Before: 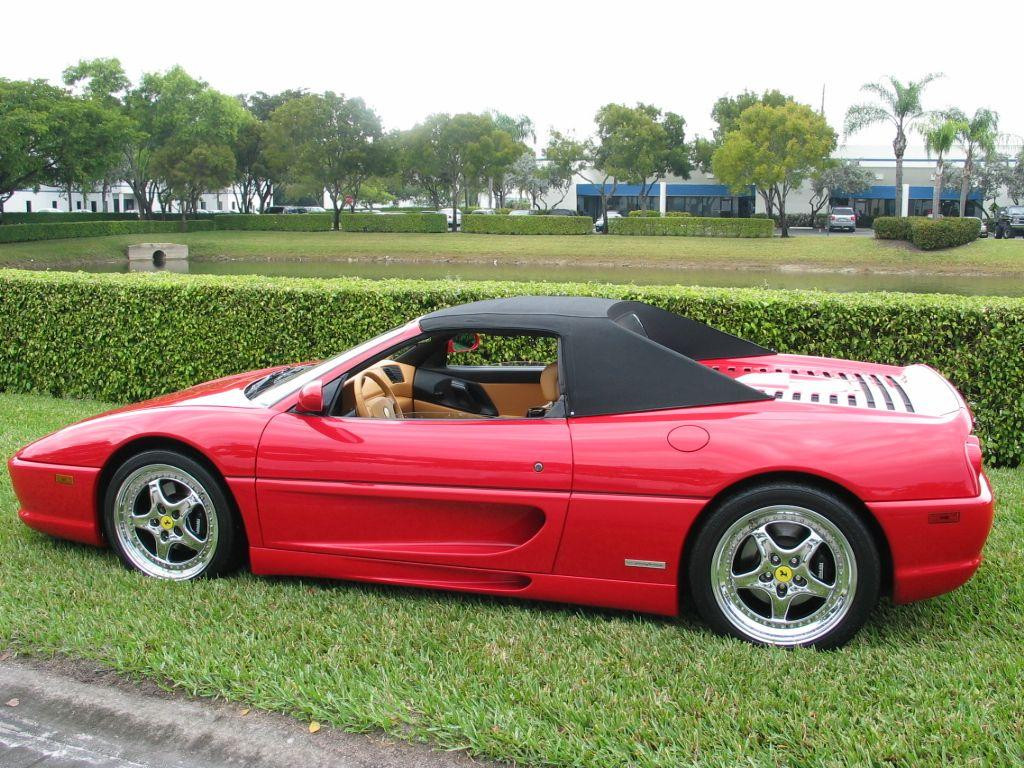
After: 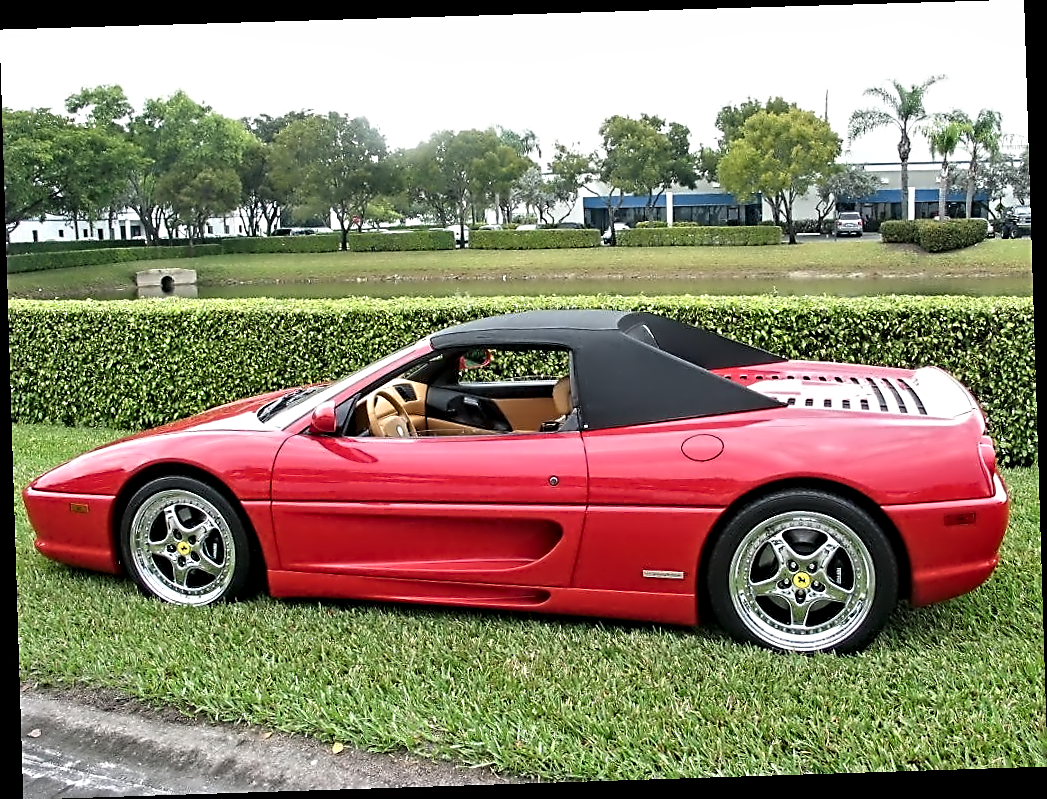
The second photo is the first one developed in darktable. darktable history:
rotate and perspective: rotation -1.77°, lens shift (horizontal) 0.004, automatic cropping off
sharpen: on, module defaults
contrast equalizer: octaves 7, y [[0.5, 0.542, 0.583, 0.625, 0.667, 0.708], [0.5 ×6], [0.5 ×6], [0, 0.033, 0.067, 0.1, 0.133, 0.167], [0, 0.05, 0.1, 0.15, 0.2, 0.25]]
